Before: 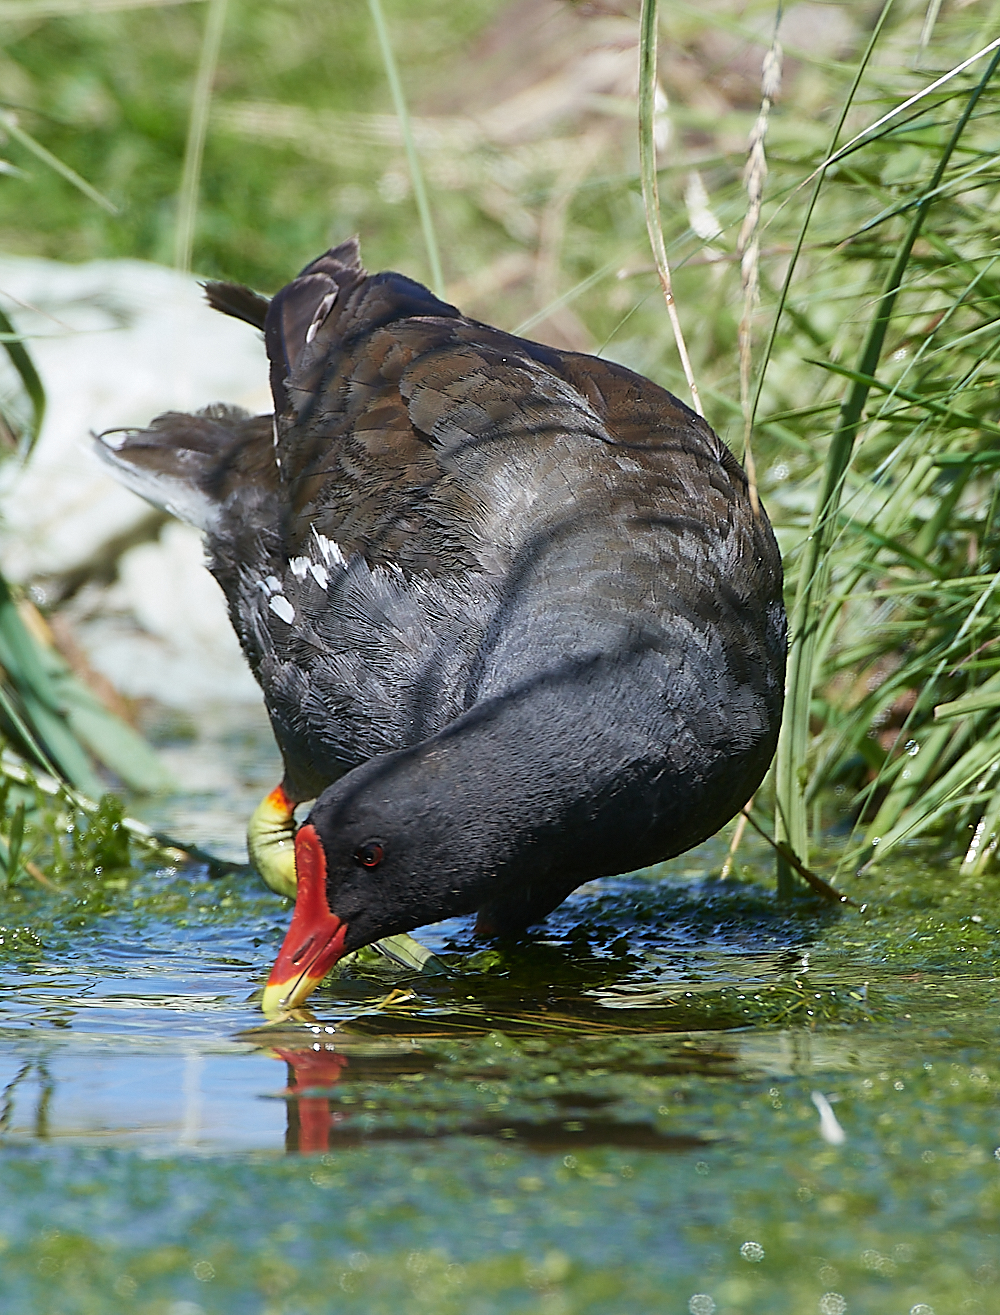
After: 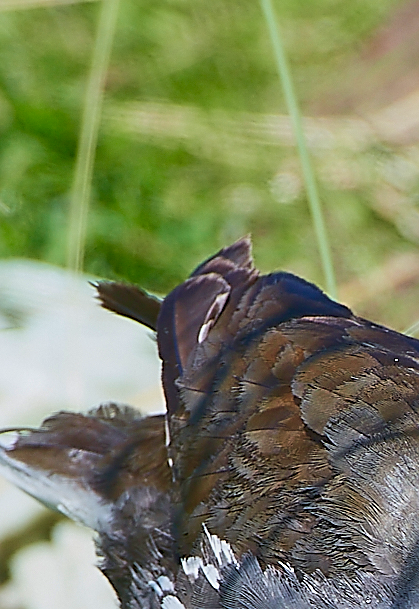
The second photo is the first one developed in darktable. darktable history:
crop and rotate: left 10.817%, top 0.062%, right 47.194%, bottom 53.626%
tone equalizer: -8 EV 0.25 EV, -7 EV 0.417 EV, -6 EV 0.417 EV, -5 EV 0.25 EV, -3 EV -0.25 EV, -2 EV -0.417 EV, -1 EV -0.417 EV, +0 EV -0.25 EV, edges refinement/feathering 500, mask exposure compensation -1.57 EV, preserve details guided filter
rgb curve: curves: ch0 [(0, 0) (0.093, 0.159) (0.241, 0.265) (0.414, 0.42) (1, 1)], compensate middle gray true, preserve colors basic power
sharpen: on, module defaults
contrast brightness saturation: contrast 0.18, saturation 0.3
velvia: on, module defaults
